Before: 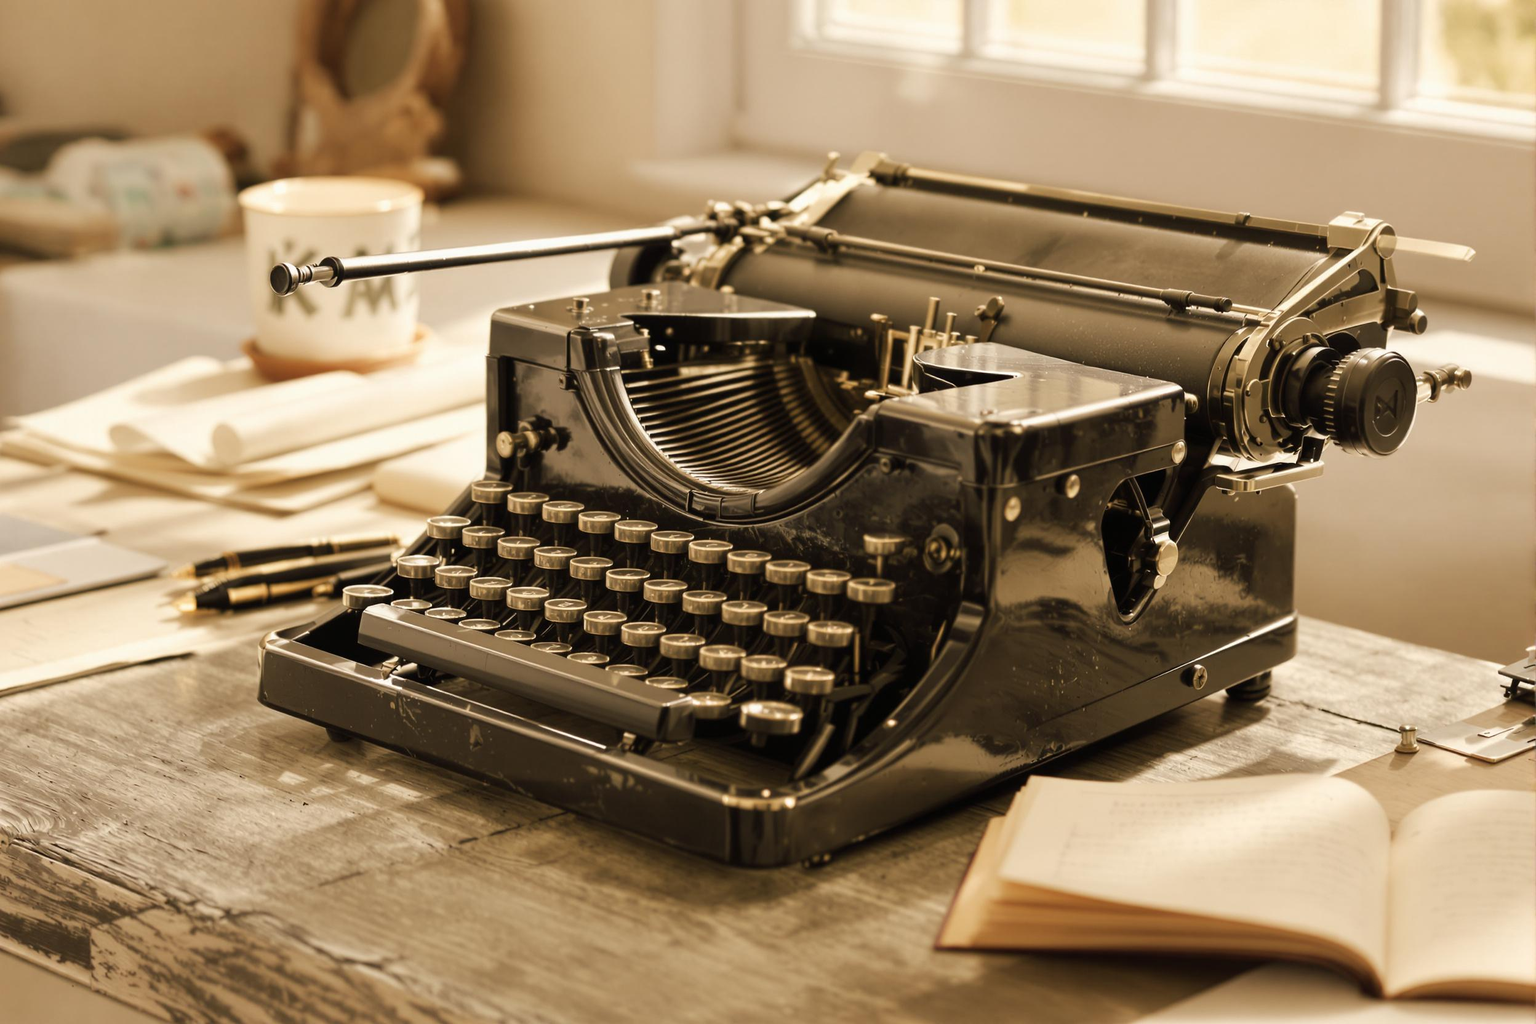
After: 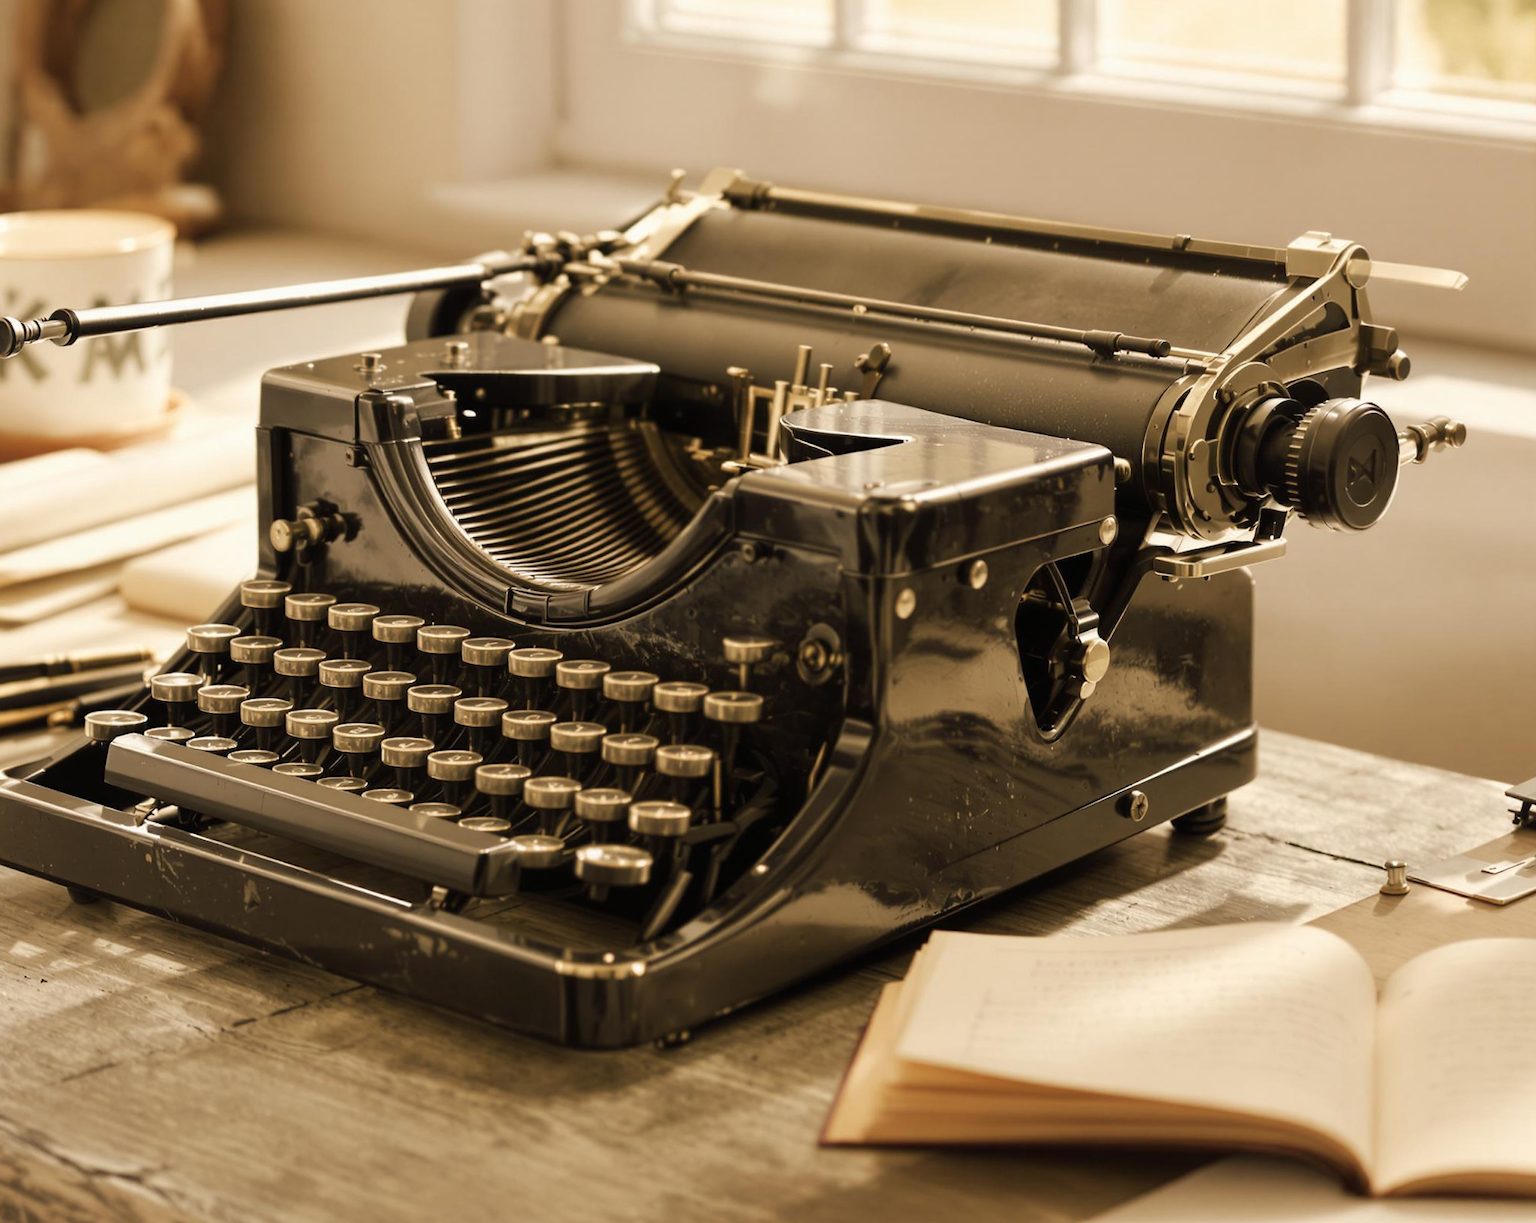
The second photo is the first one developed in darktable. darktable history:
crop: left 17.582%, bottom 0.031%
rotate and perspective: rotation -1°, crop left 0.011, crop right 0.989, crop top 0.025, crop bottom 0.975
